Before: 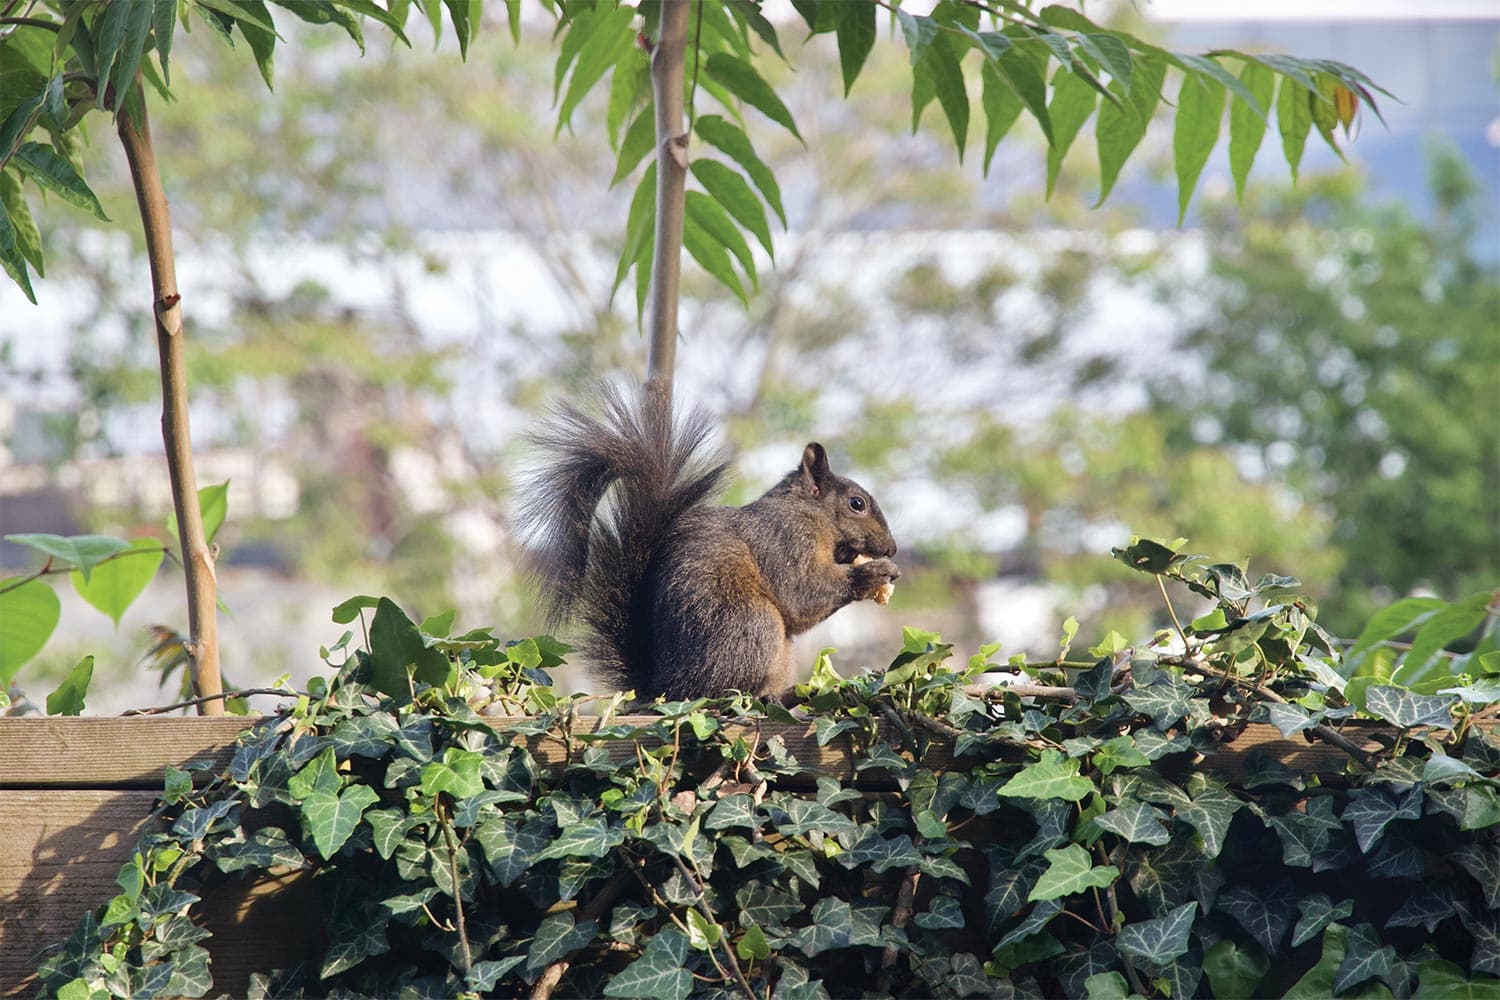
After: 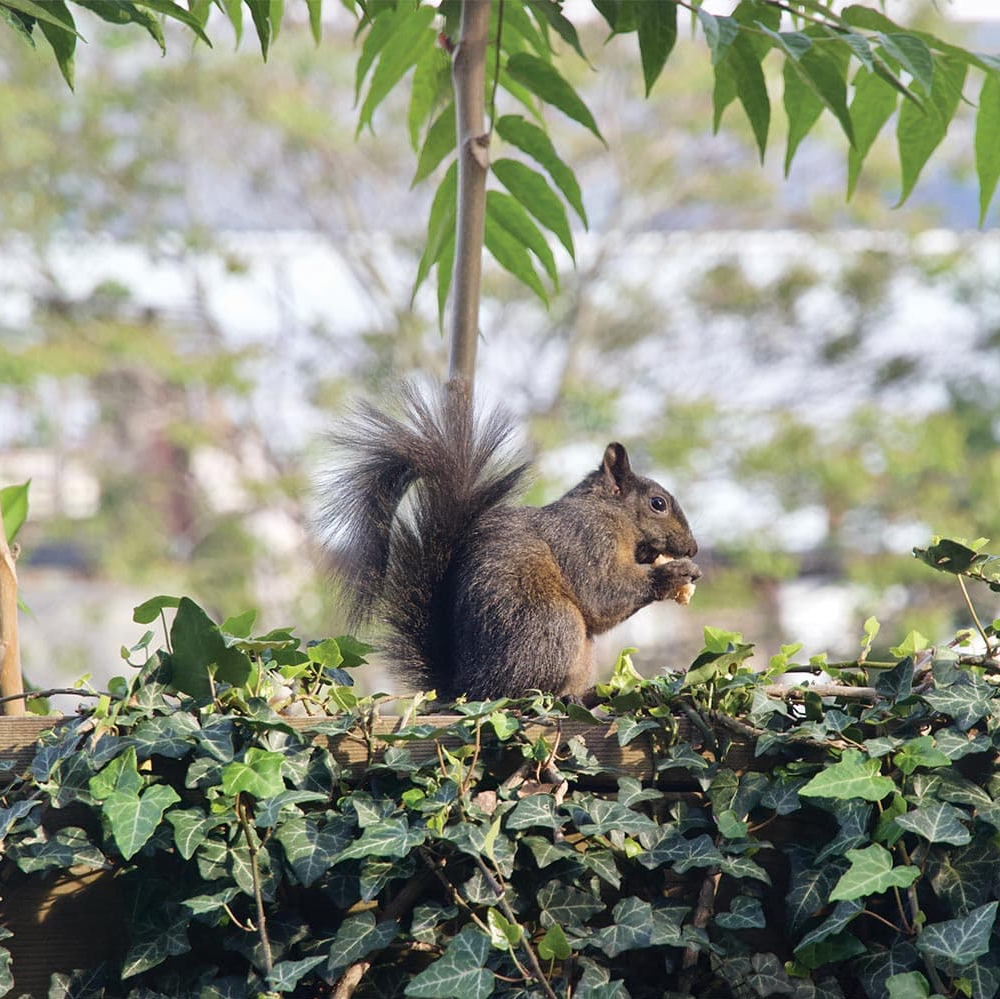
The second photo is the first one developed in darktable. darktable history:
crop and rotate: left 13.334%, right 19.989%
